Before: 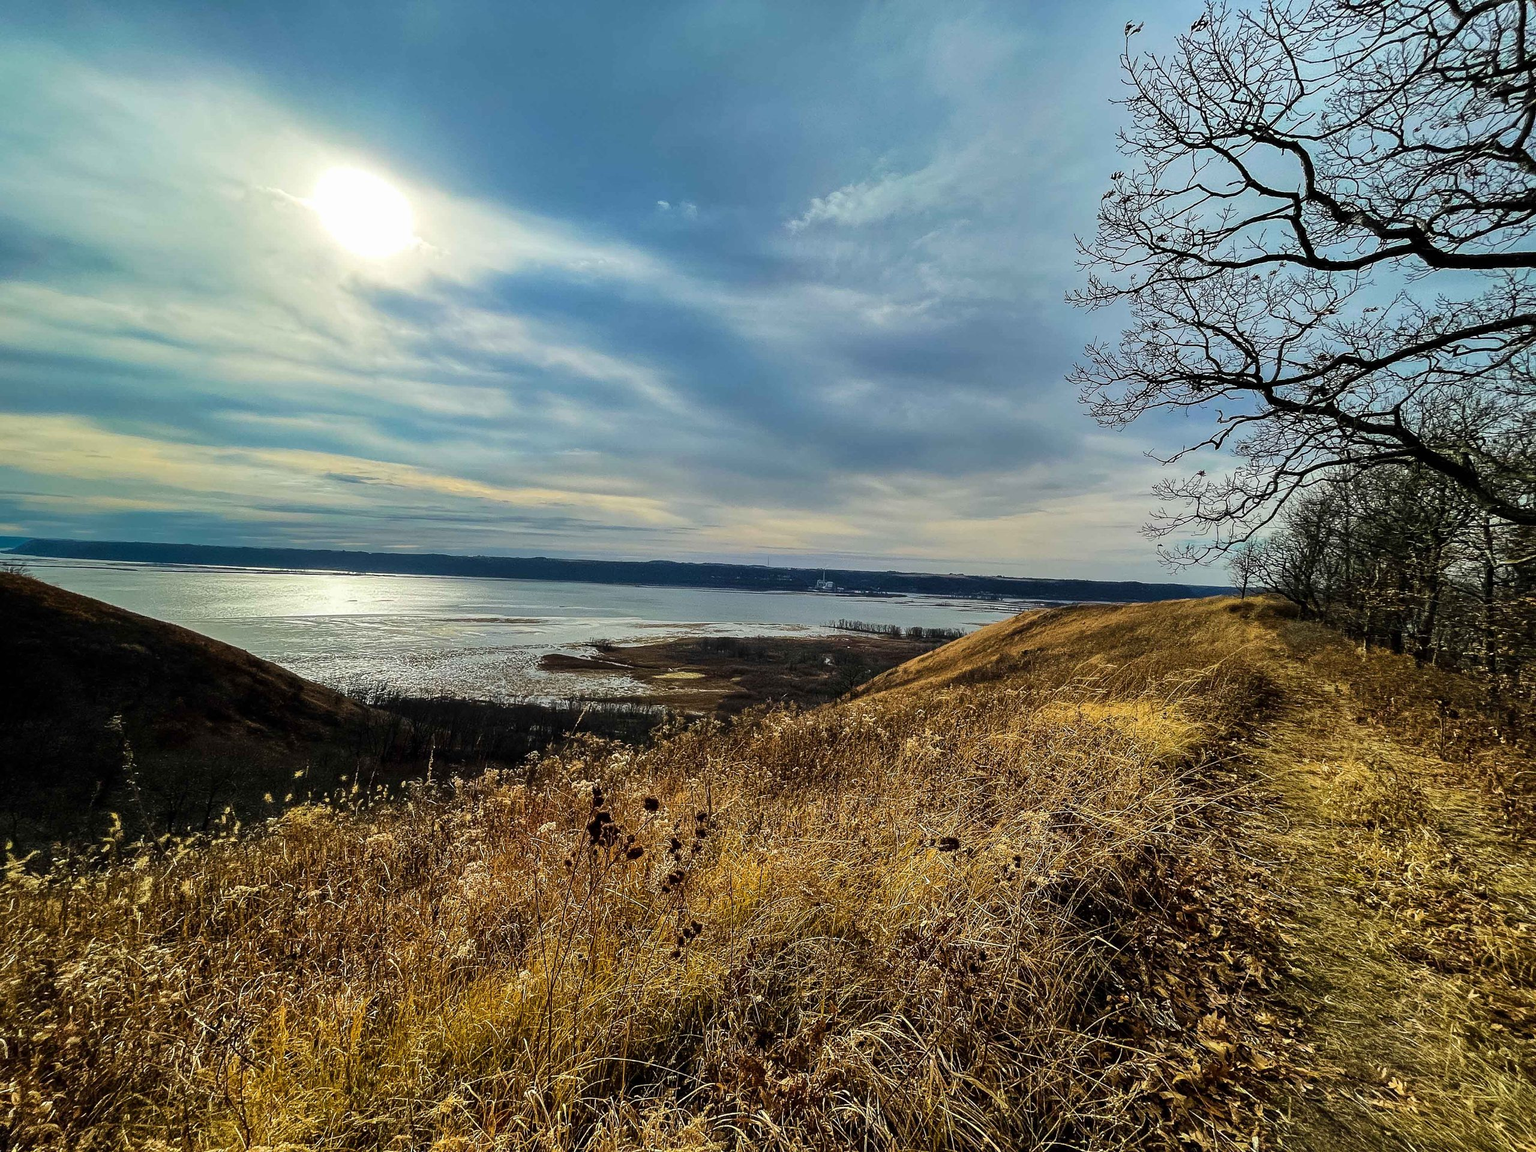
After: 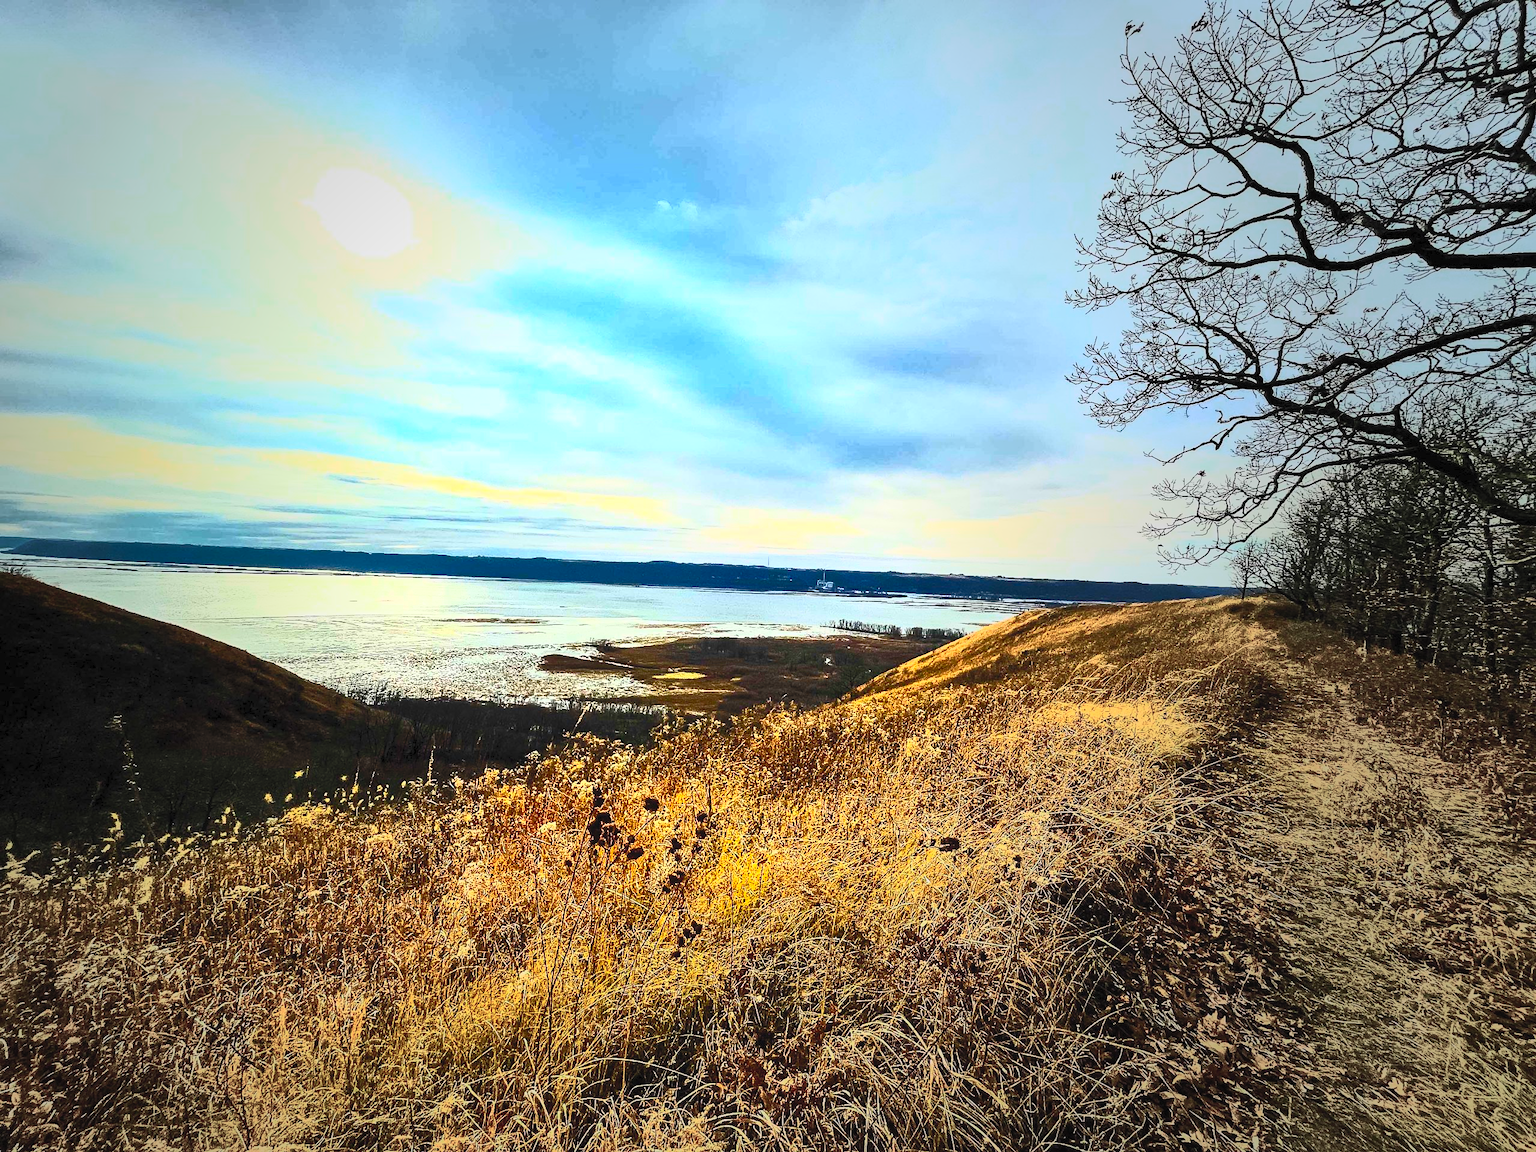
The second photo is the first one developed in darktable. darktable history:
contrast brightness saturation: contrast 0.988, brightness 0.992, saturation 0.981
vignetting: fall-off start 33.02%, fall-off radius 64.74%, center (-0.147, 0.01), width/height ratio 0.952
